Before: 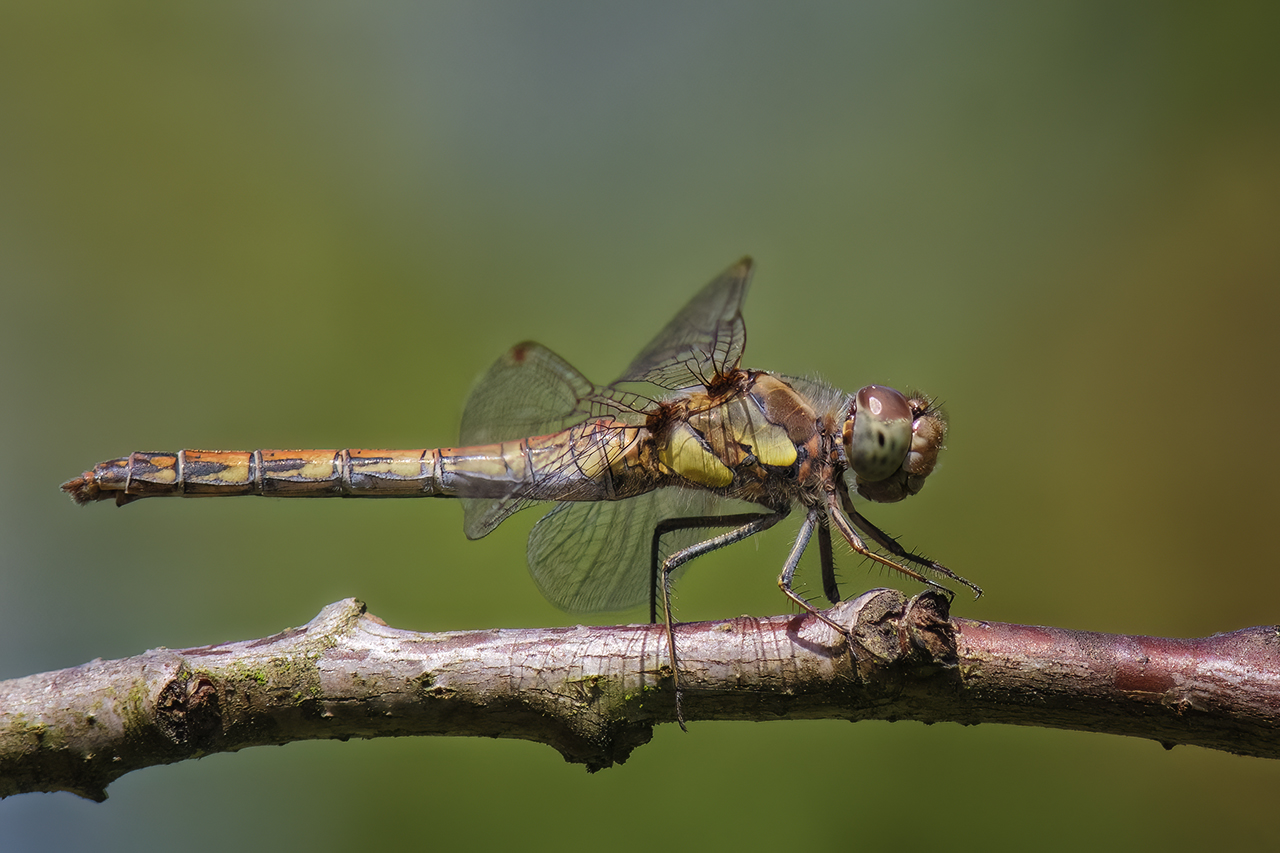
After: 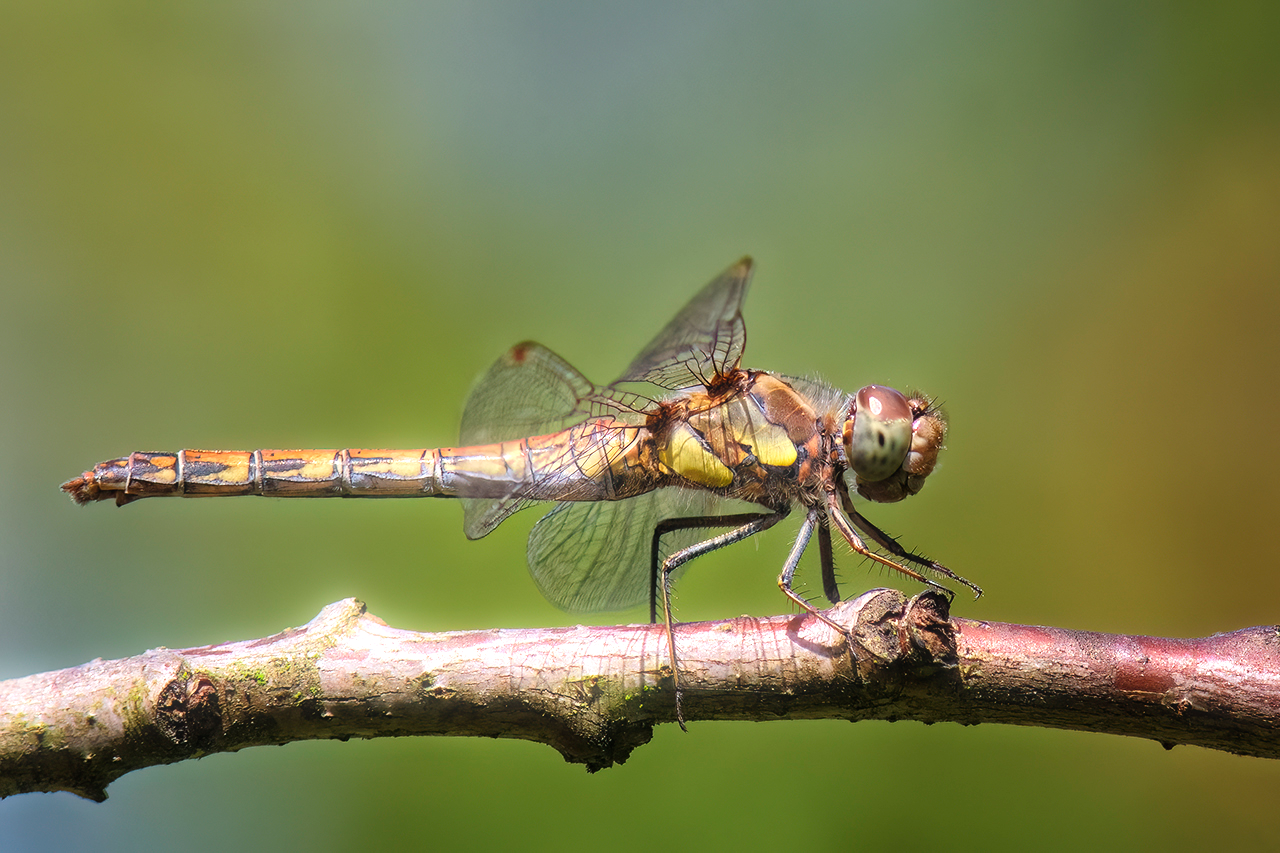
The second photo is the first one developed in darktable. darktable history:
exposure: black level correction 0, exposure 0.7 EV, compensate exposure bias true, compensate highlight preservation false
bloom: size 5%, threshold 95%, strength 15%
